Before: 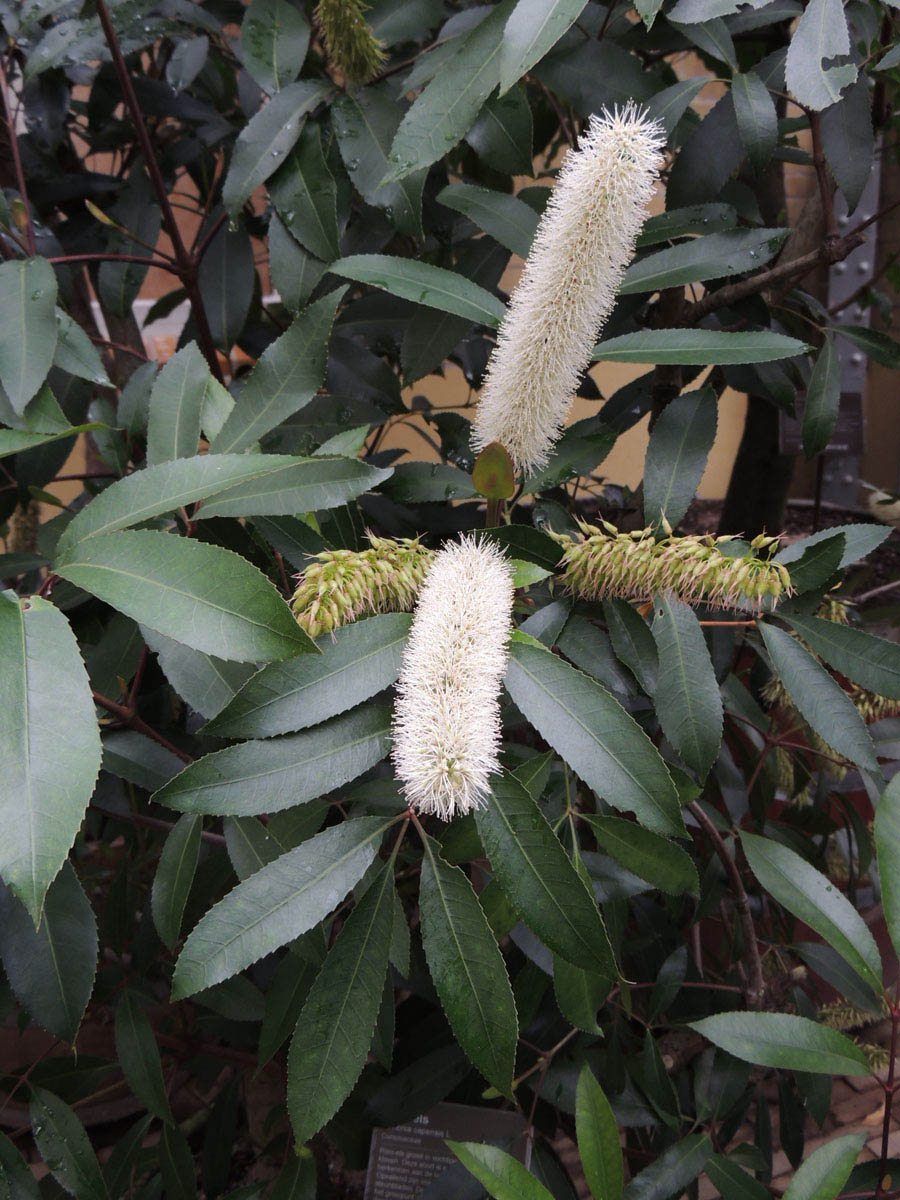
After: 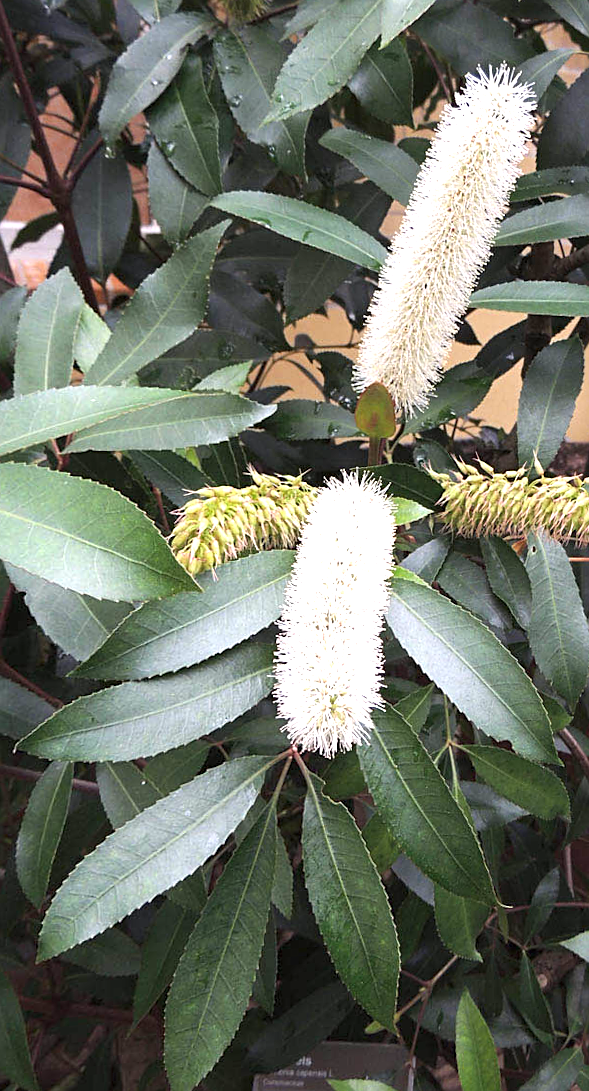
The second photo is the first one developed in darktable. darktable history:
exposure: exposure 1.15 EV, compensate highlight preservation false
crop: left 16.899%, right 16.556%
sharpen: on, module defaults
rotate and perspective: rotation -0.013°, lens shift (vertical) -0.027, lens shift (horizontal) 0.178, crop left 0.016, crop right 0.989, crop top 0.082, crop bottom 0.918
